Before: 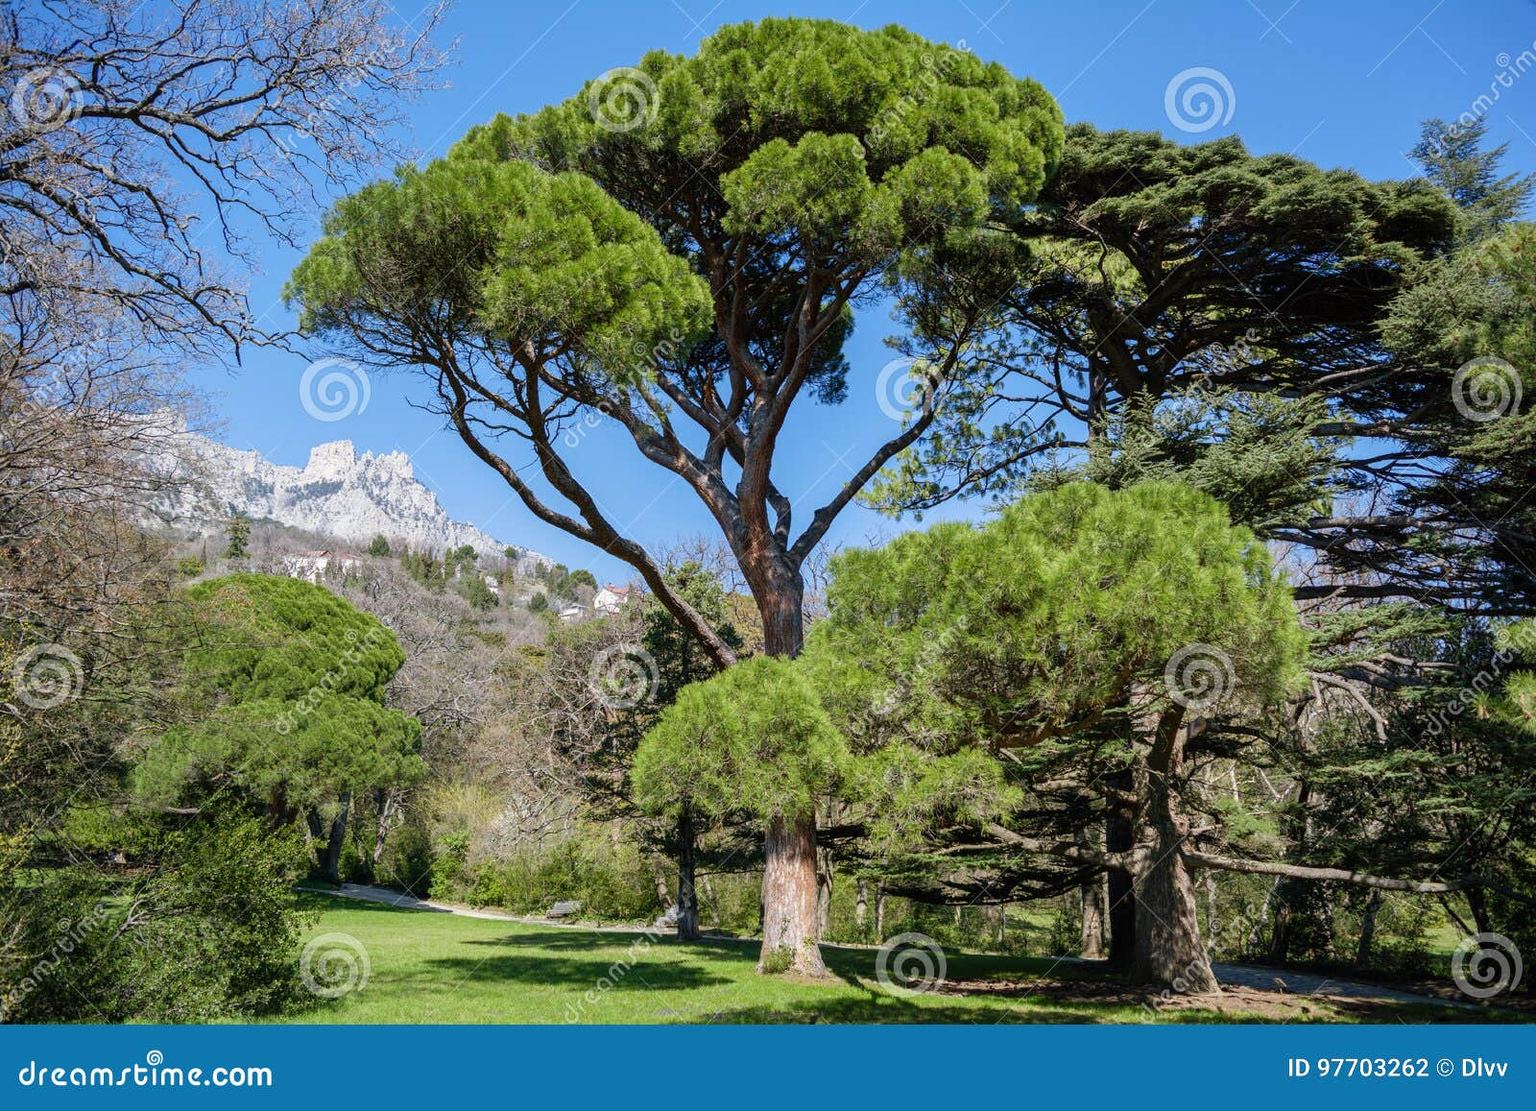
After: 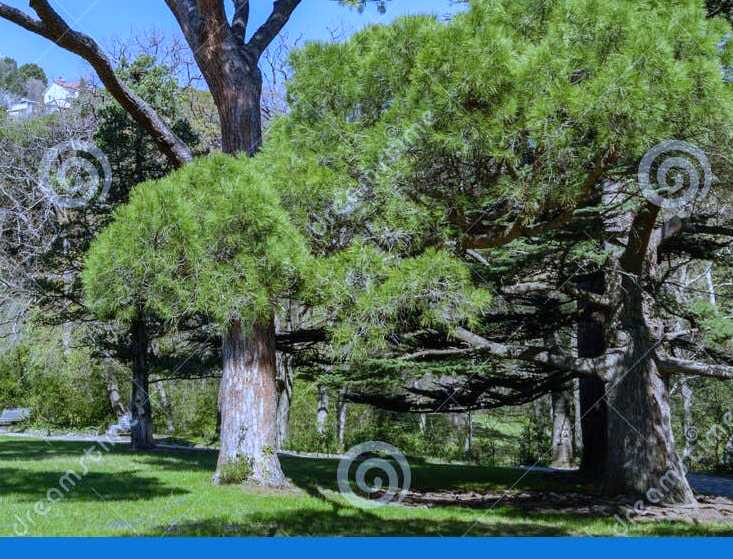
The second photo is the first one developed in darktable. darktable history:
crop: left 35.976%, top 45.819%, right 18.162%, bottom 5.807%
white balance: red 0.871, blue 1.249
